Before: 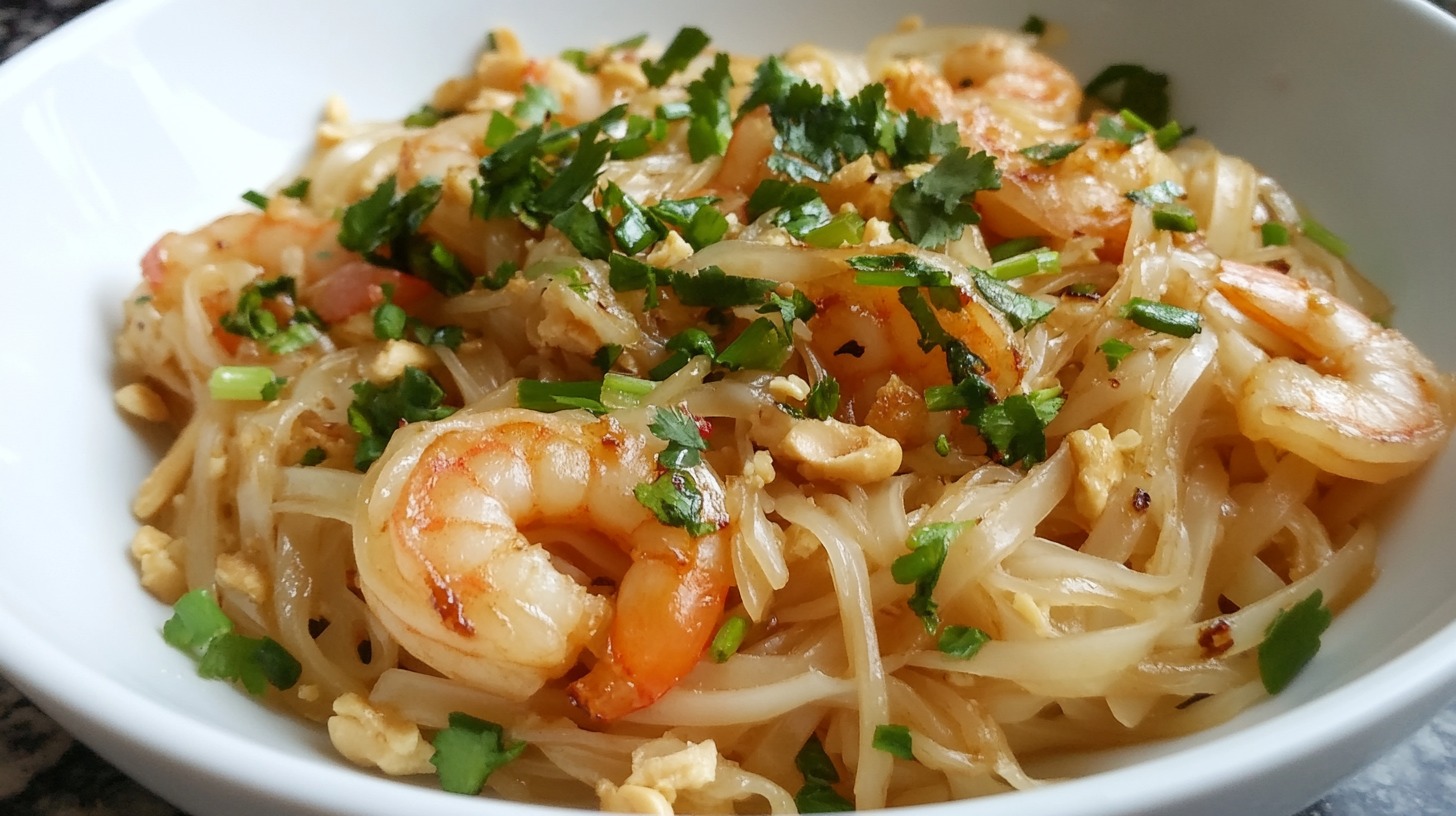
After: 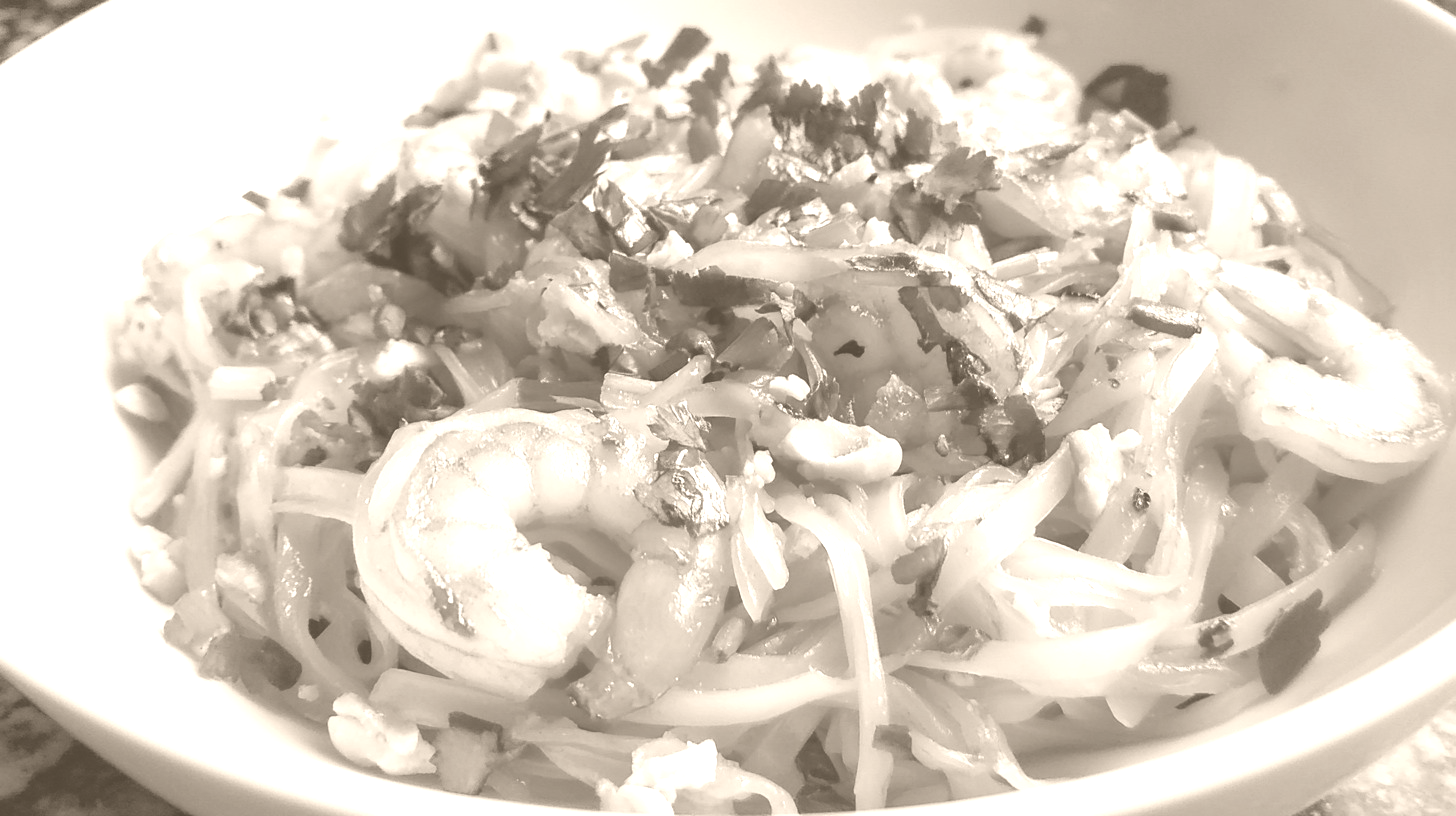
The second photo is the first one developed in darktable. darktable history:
colorize: hue 34.49°, saturation 35.33%, source mix 100%, version 1
